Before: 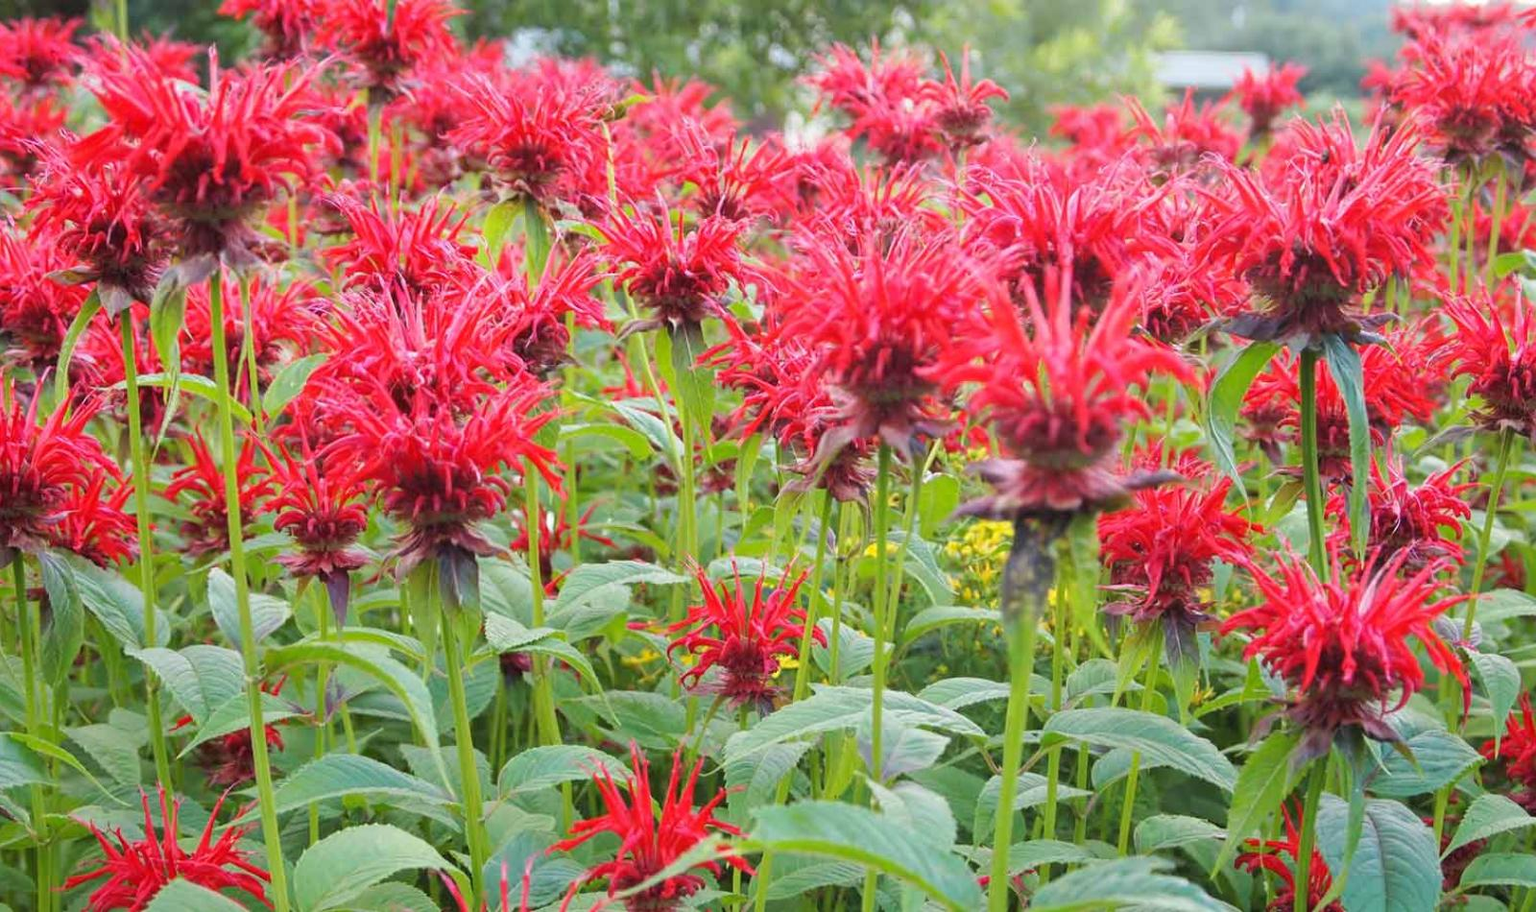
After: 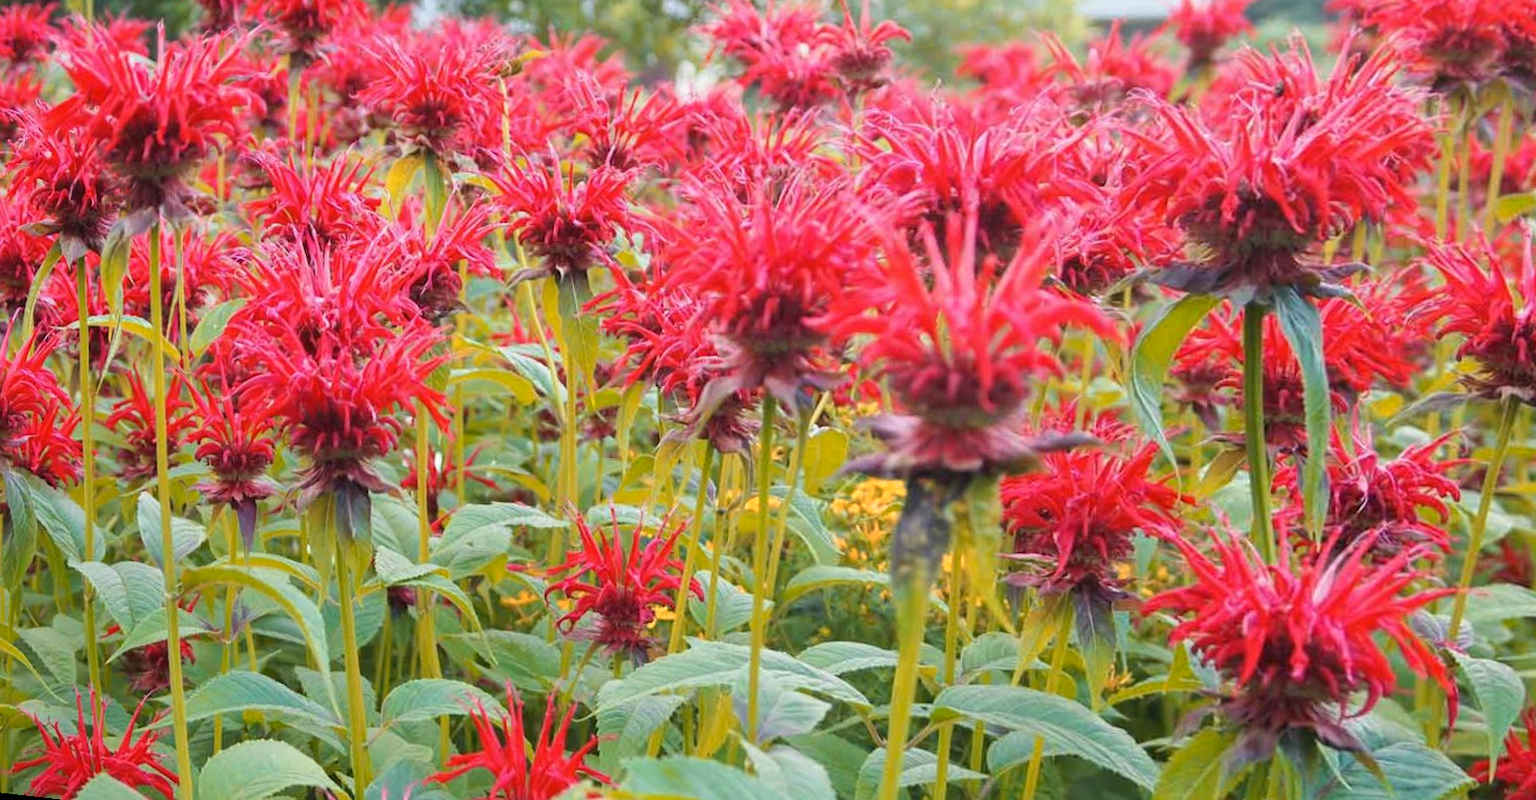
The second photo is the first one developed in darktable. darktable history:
rotate and perspective: rotation 1.69°, lens shift (vertical) -0.023, lens shift (horizontal) -0.291, crop left 0.025, crop right 0.988, crop top 0.092, crop bottom 0.842
color zones: curves: ch2 [(0, 0.5) (0.143, 0.5) (0.286, 0.416) (0.429, 0.5) (0.571, 0.5) (0.714, 0.5) (0.857, 0.5) (1, 0.5)]
